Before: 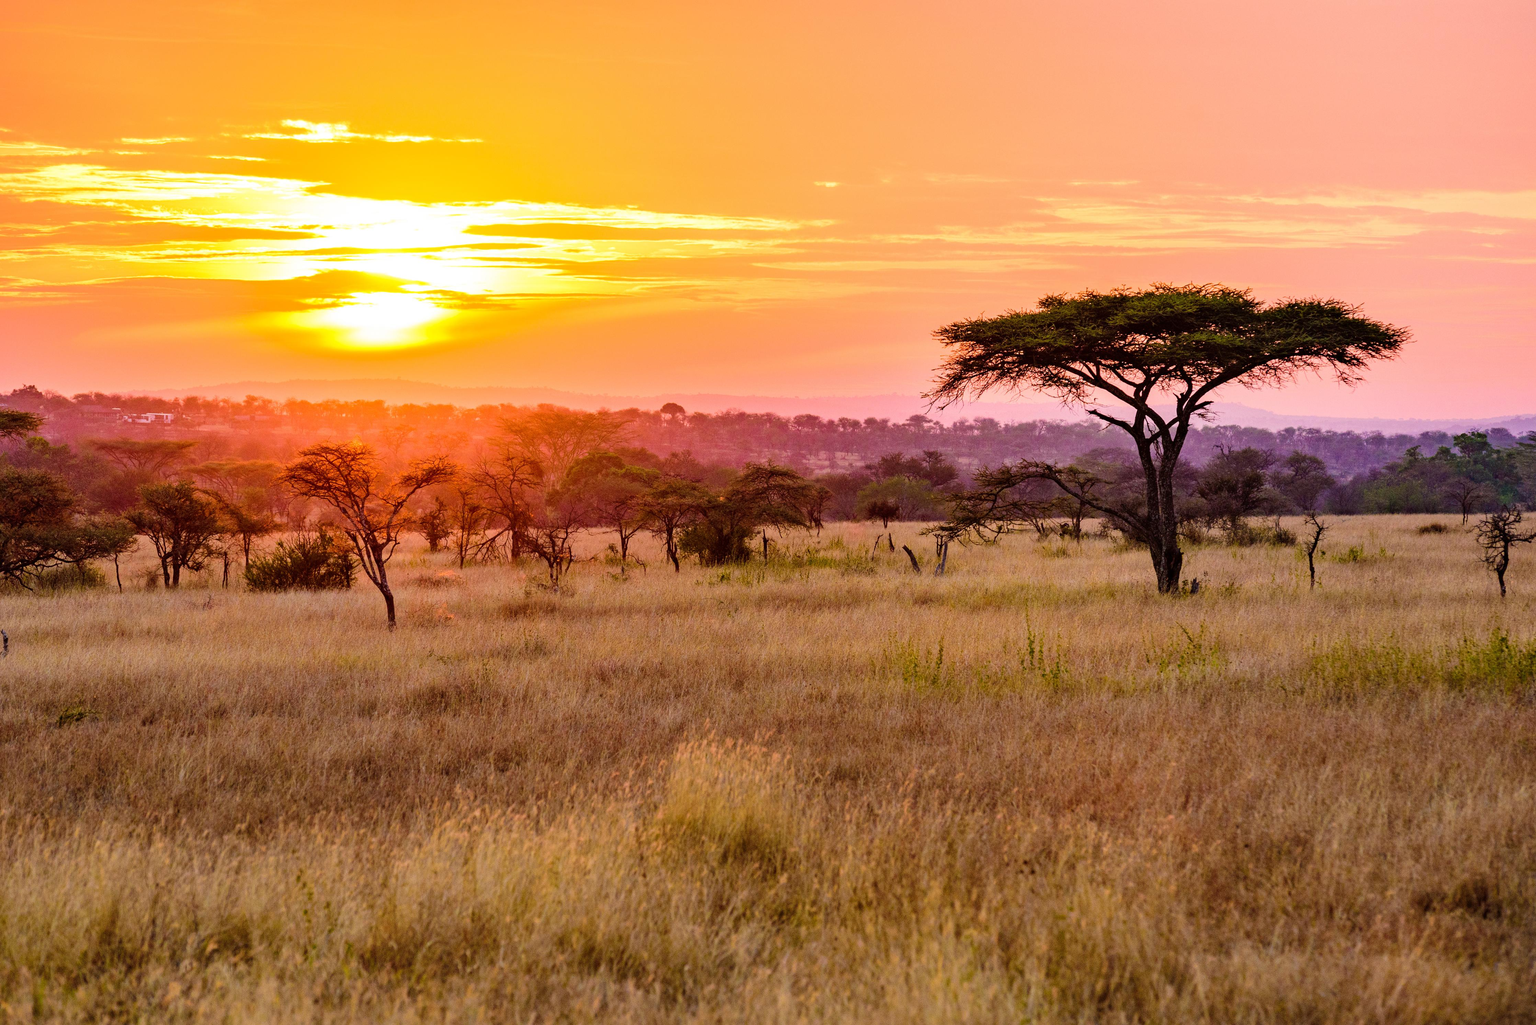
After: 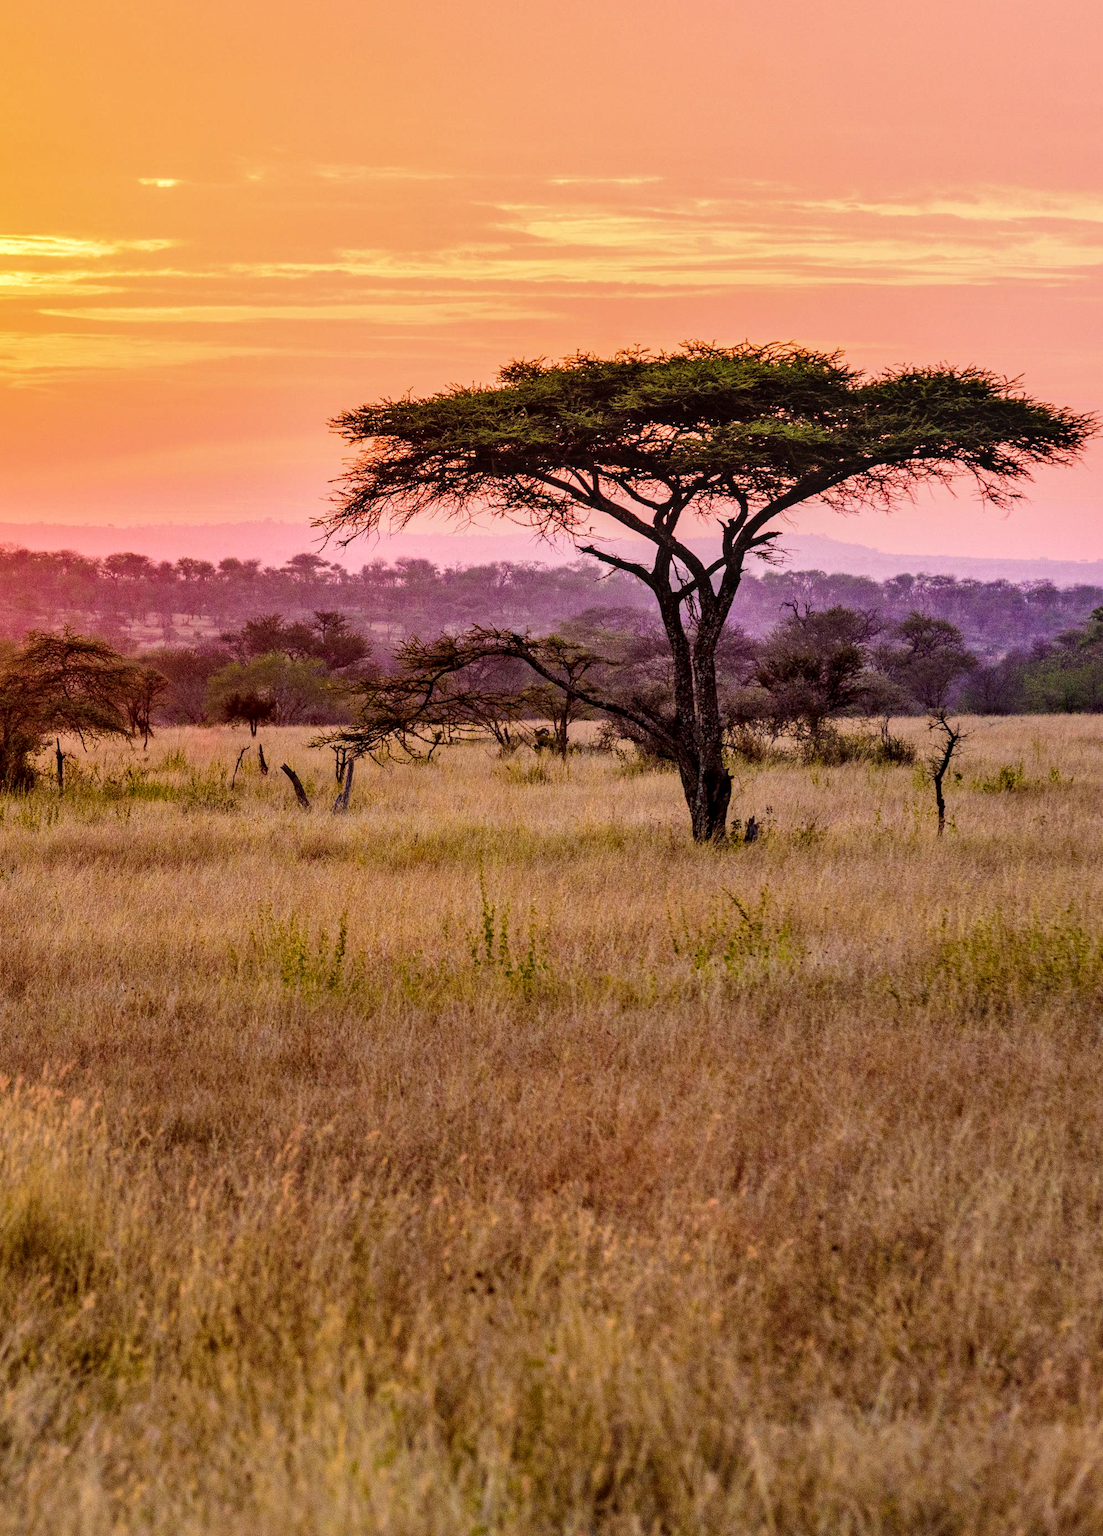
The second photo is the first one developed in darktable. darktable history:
shadows and highlights: shadows 51.73, highlights -28.64, soften with gaussian
sharpen: radius 2.859, amount 0.859, threshold 47.327
local contrast: on, module defaults
crop: left 47.418%, top 6.954%, right 7.96%
